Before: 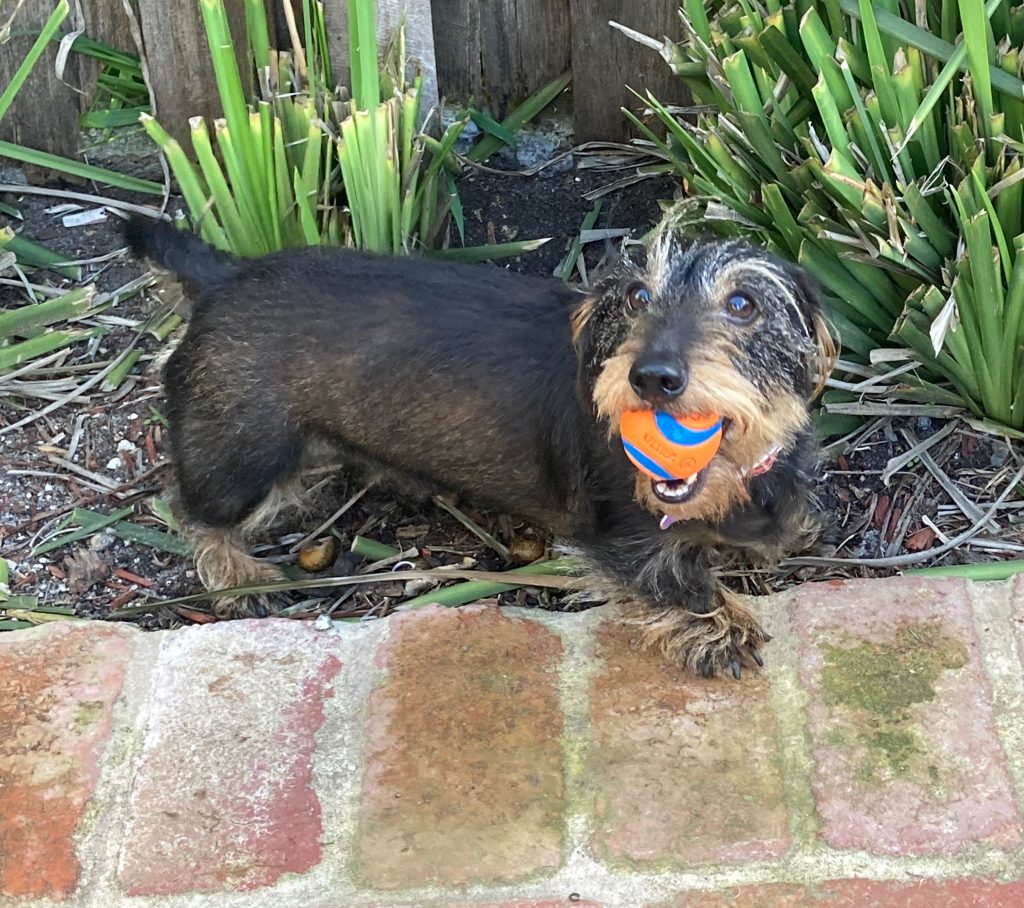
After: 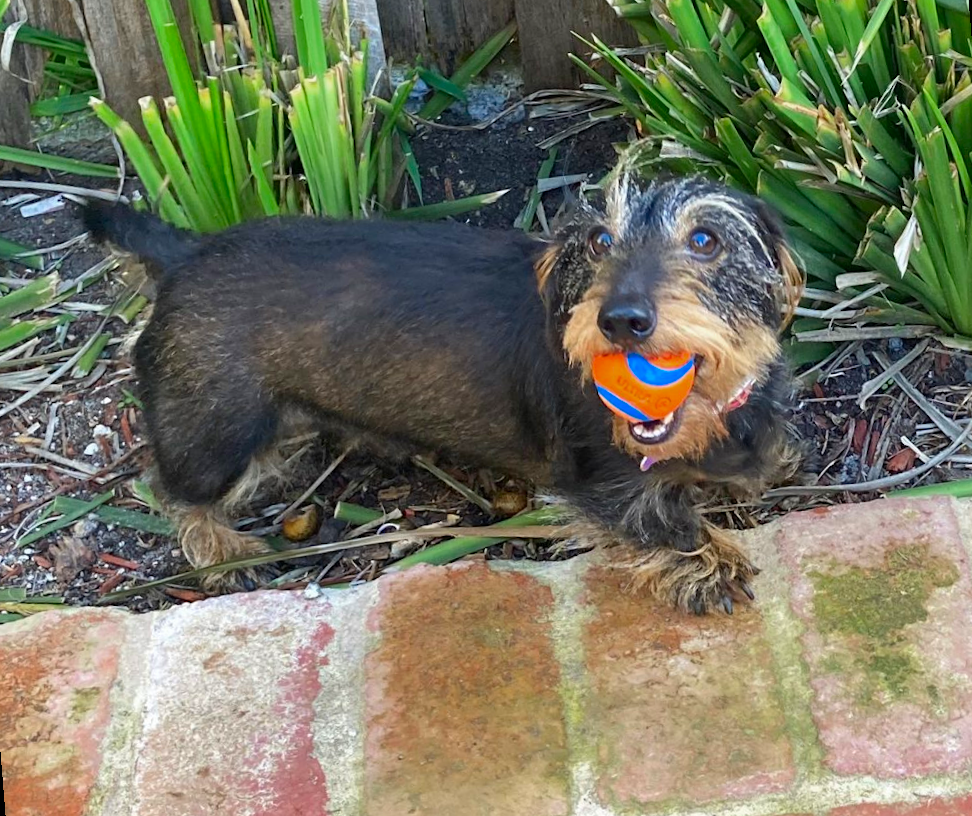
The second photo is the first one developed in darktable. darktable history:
rotate and perspective: rotation -4.57°, crop left 0.054, crop right 0.944, crop top 0.087, crop bottom 0.914
color zones: curves: ch0 [(0, 0.425) (0.143, 0.422) (0.286, 0.42) (0.429, 0.419) (0.571, 0.419) (0.714, 0.42) (0.857, 0.422) (1, 0.425)]; ch1 [(0, 0.666) (0.143, 0.669) (0.286, 0.671) (0.429, 0.67) (0.571, 0.67) (0.714, 0.67) (0.857, 0.67) (1, 0.666)]
